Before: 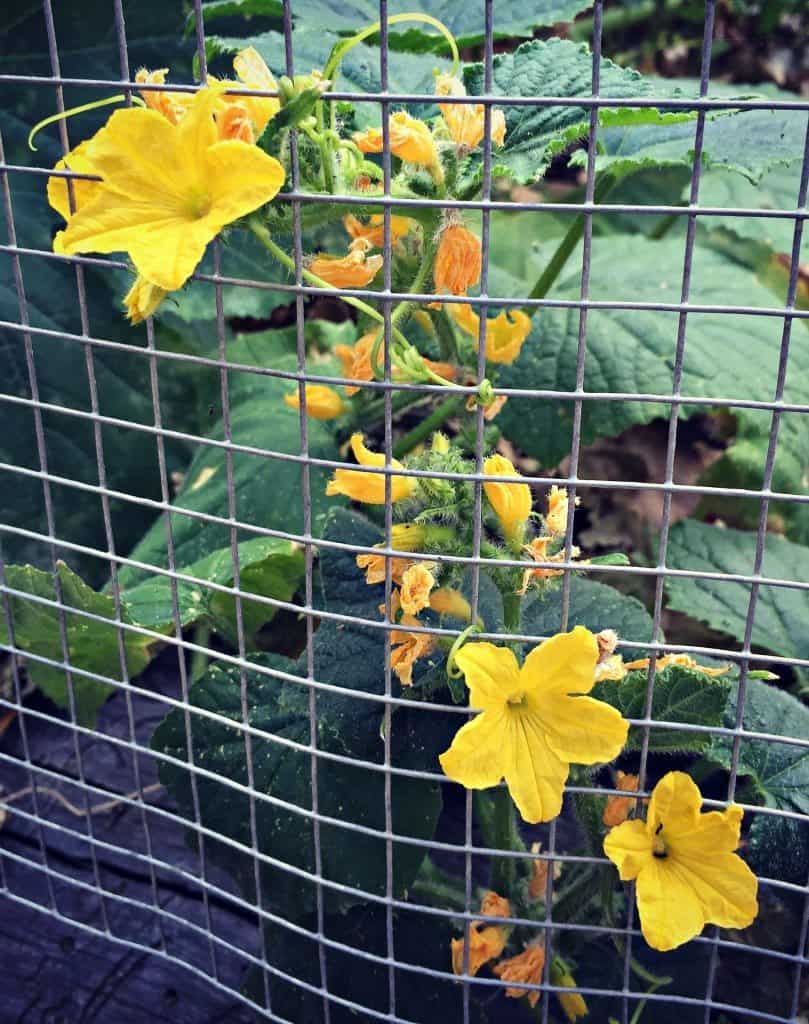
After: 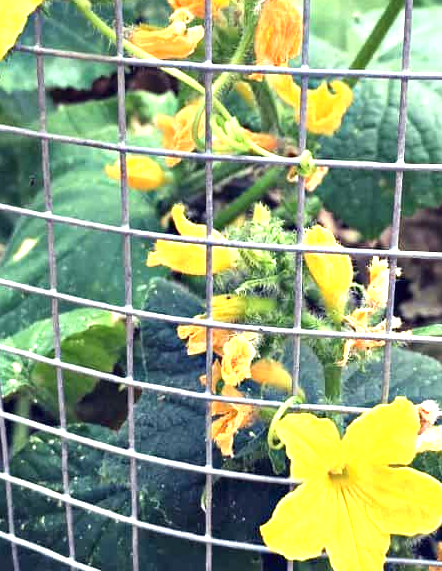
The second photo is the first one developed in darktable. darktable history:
crop and rotate: left 22.203%, top 22.42%, right 23.138%, bottom 21.729%
exposure: black level correction 0, exposure 1.103 EV, compensate highlight preservation false
